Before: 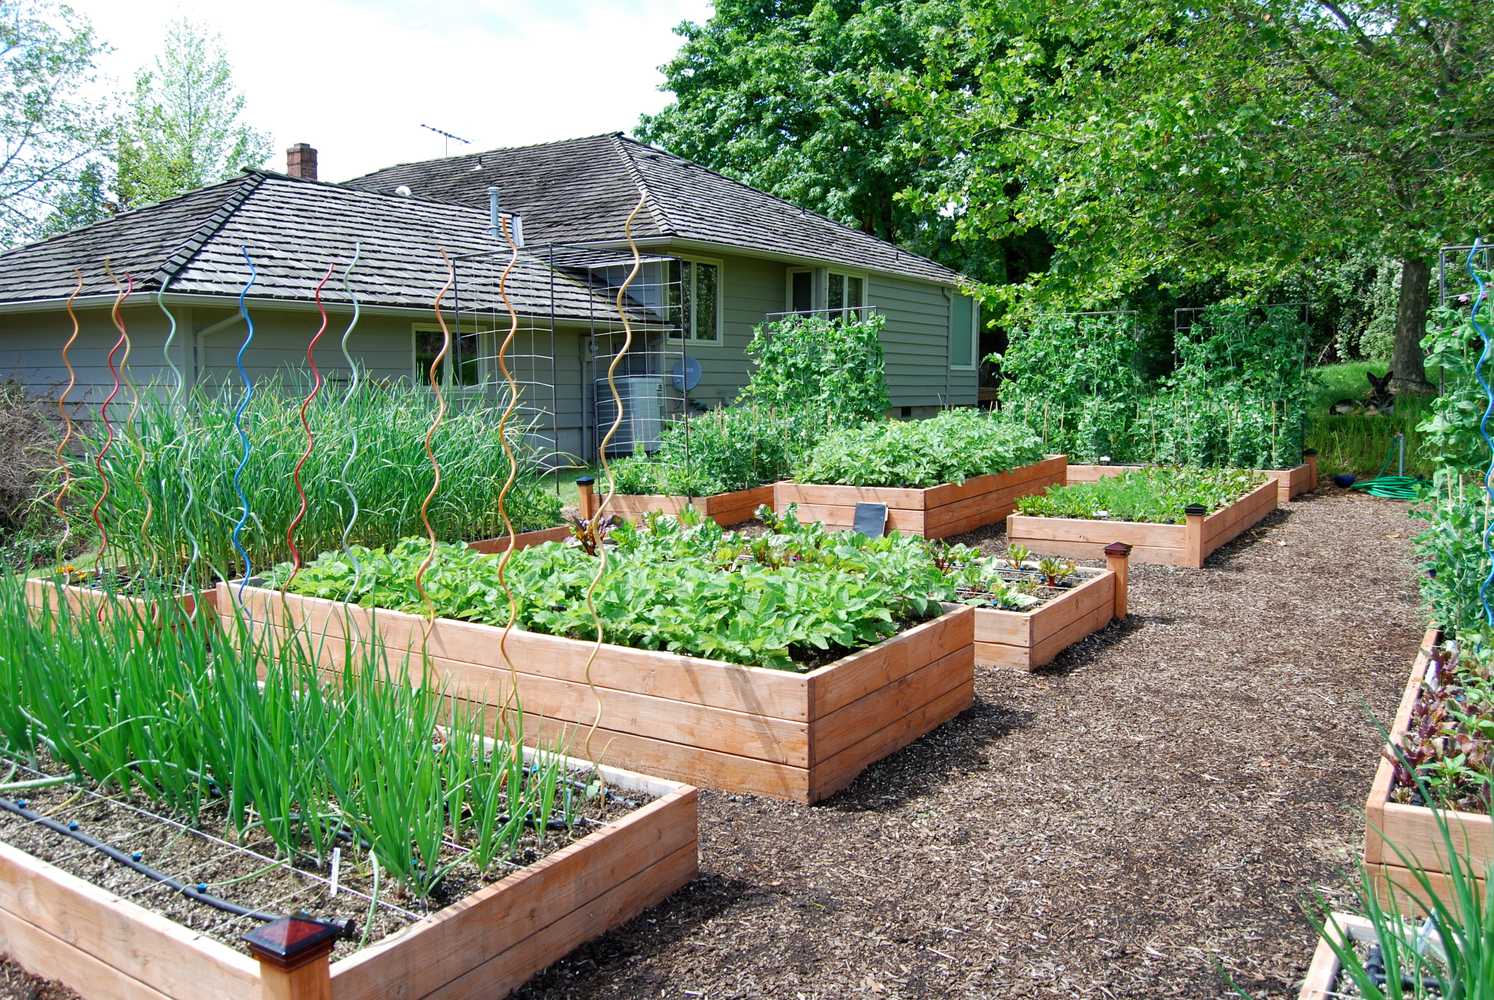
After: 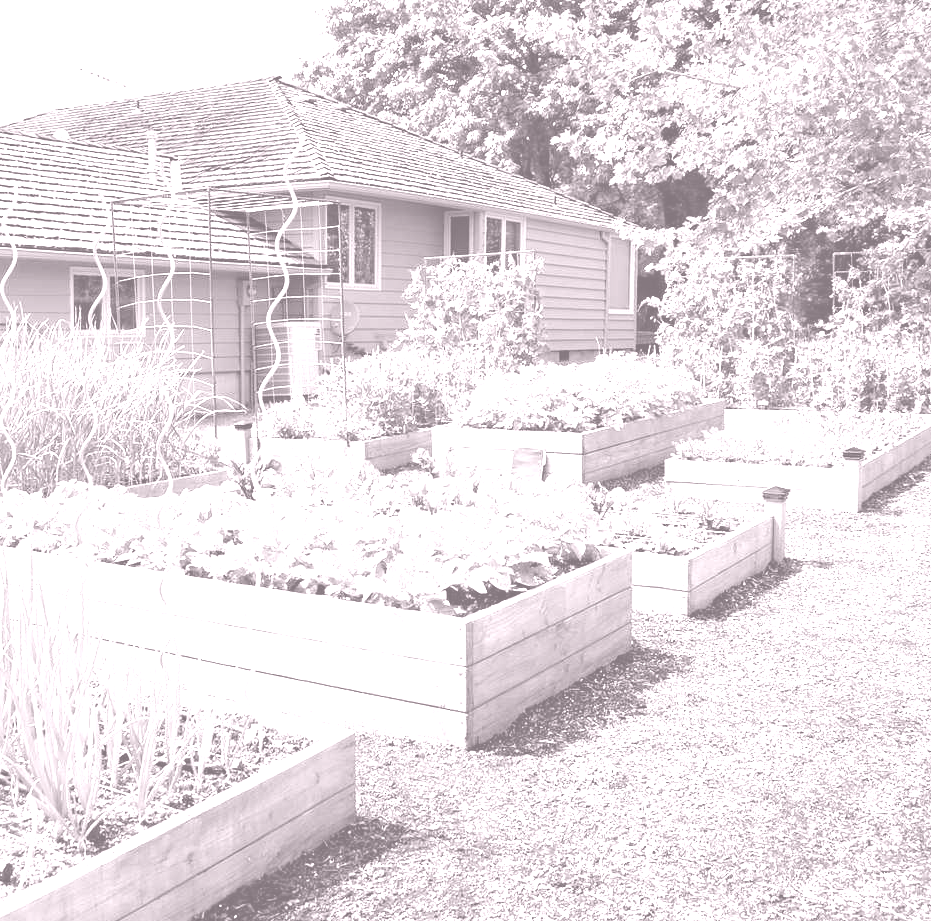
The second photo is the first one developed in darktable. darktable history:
contrast brightness saturation: contrast 0.03, brightness 0.06, saturation 0.13
color balance rgb: shadows lift › luminance -20%, power › hue 72.24°, highlights gain › luminance 15%, global offset › hue 171.6°, perceptual saturation grading › global saturation 14.09%, perceptual saturation grading › highlights -25%, perceptual saturation grading › shadows 25%, global vibrance 25%, contrast 10%
crop and rotate: left 22.918%, top 5.629%, right 14.711%, bottom 2.247%
colorize: hue 25.2°, saturation 83%, source mix 82%, lightness 79%, version 1
